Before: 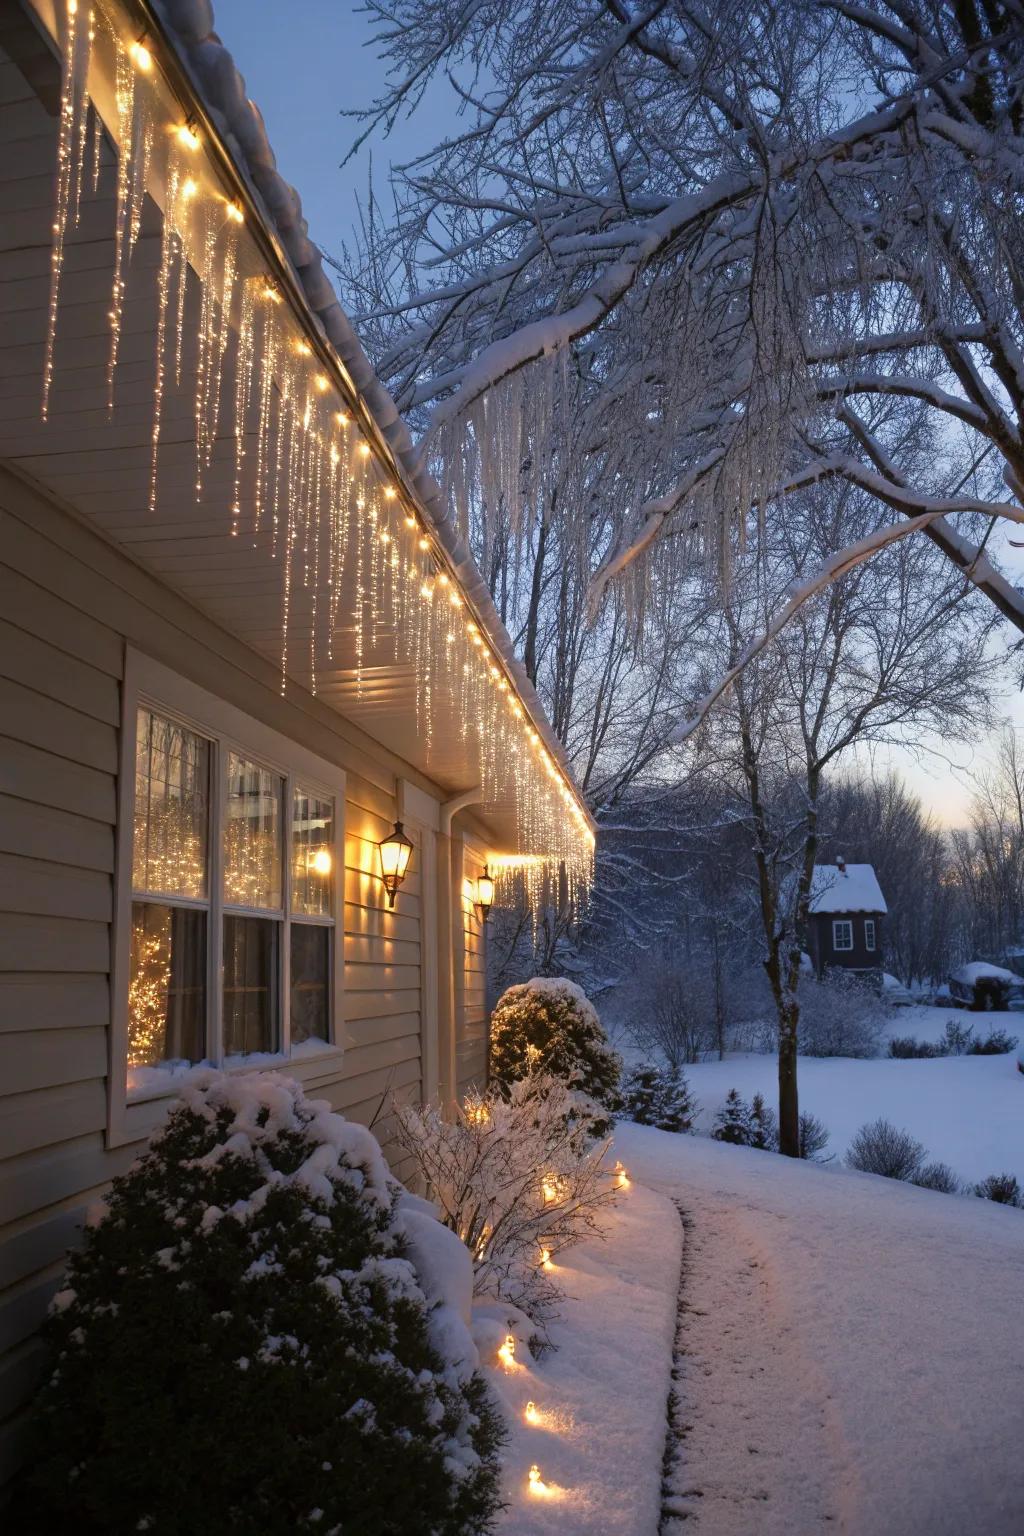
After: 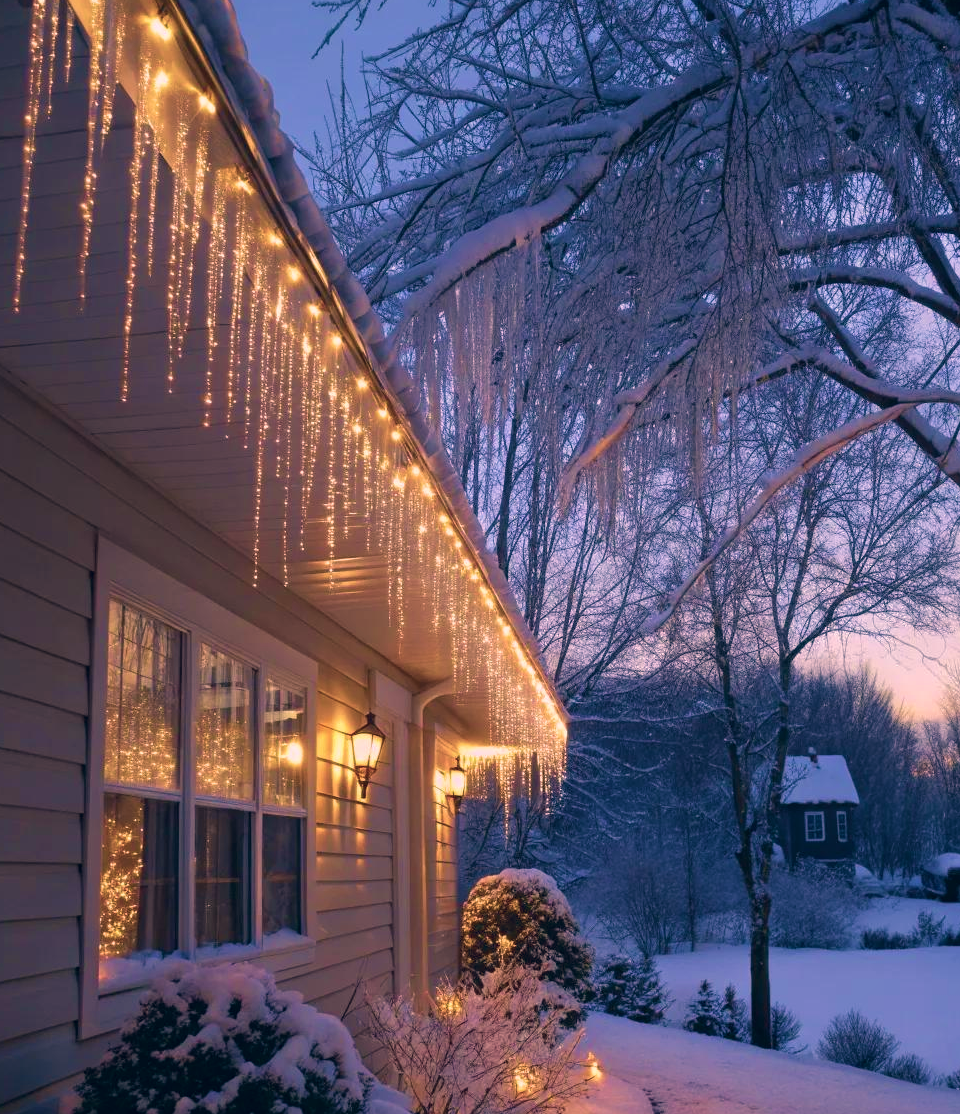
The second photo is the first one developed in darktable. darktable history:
crop: left 2.757%, top 7.15%, right 3.406%, bottom 20.271%
shadows and highlights: shadows -20.2, white point adjustment -2.01, highlights -35.09
velvia: strength 67.34%, mid-tones bias 0.974
color correction: highlights a* 14.29, highlights b* 5.65, shadows a* -5.25, shadows b* -15.18, saturation 0.869
